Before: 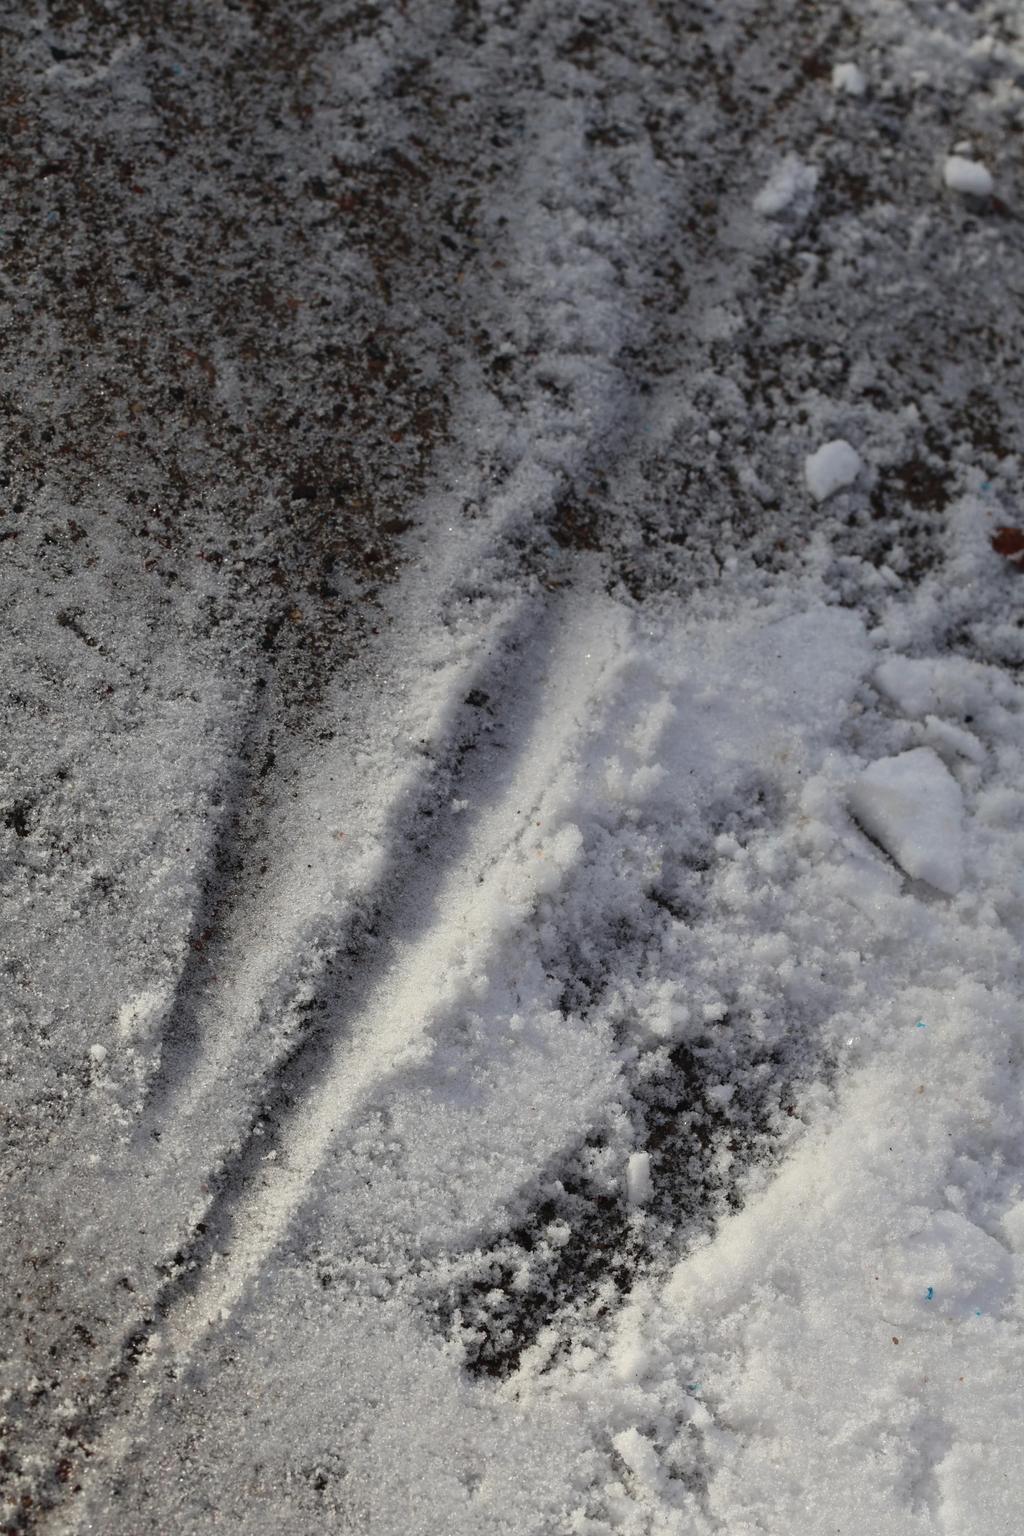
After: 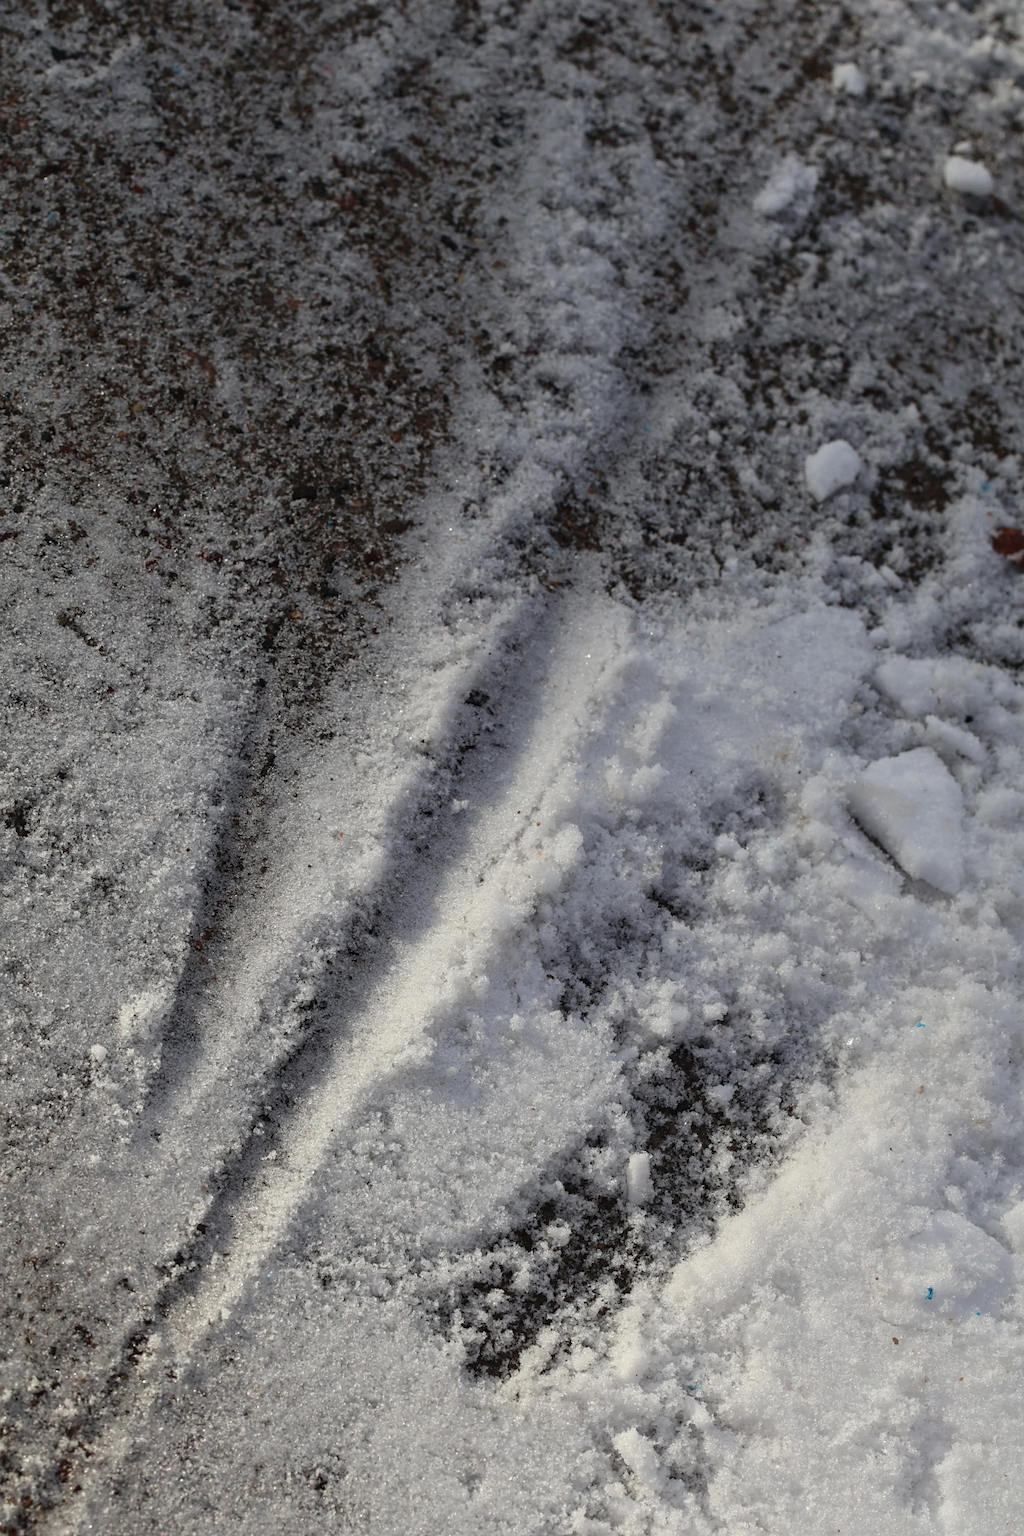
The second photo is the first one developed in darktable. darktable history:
sharpen: amount 0.2
local contrast: detail 110%
